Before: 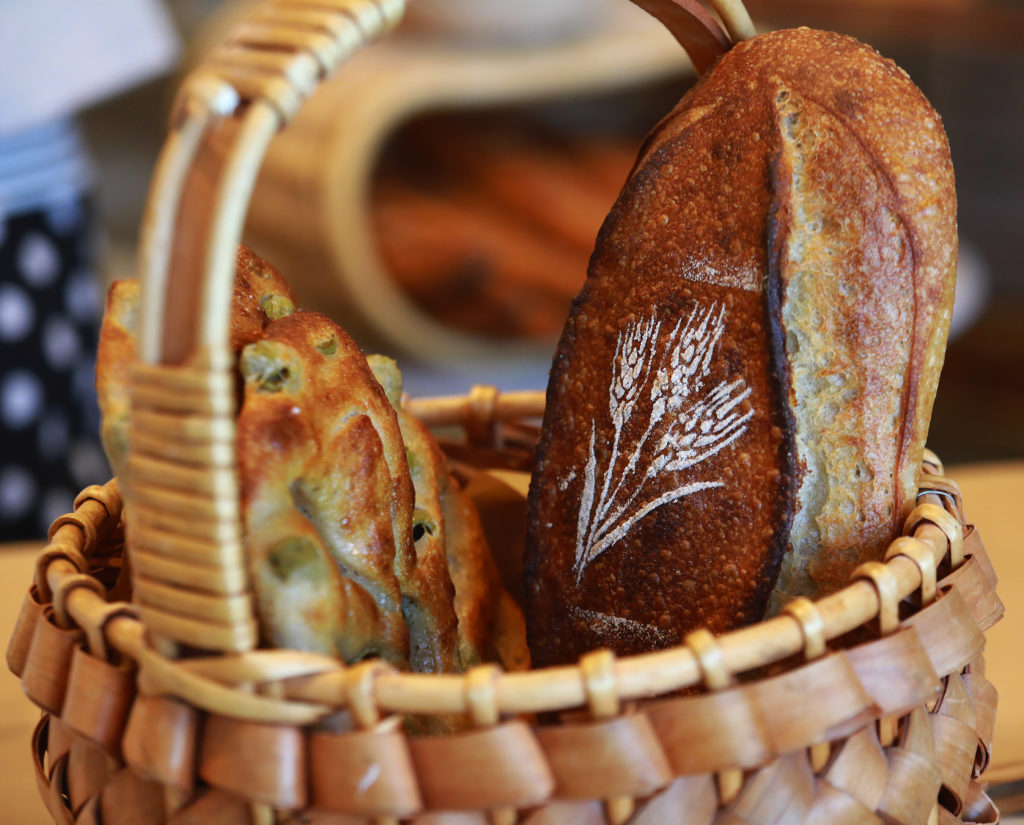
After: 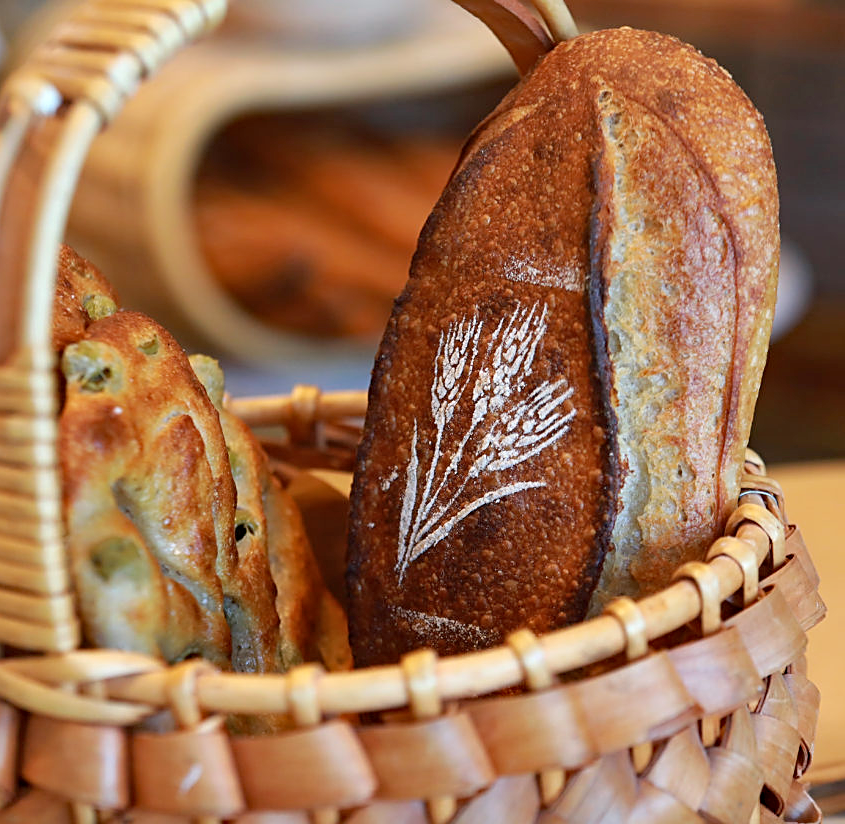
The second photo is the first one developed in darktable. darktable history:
crop: left 17.425%, bottom 0.02%
haze removal: compatibility mode true, adaptive false
sharpen: on, module defaults
